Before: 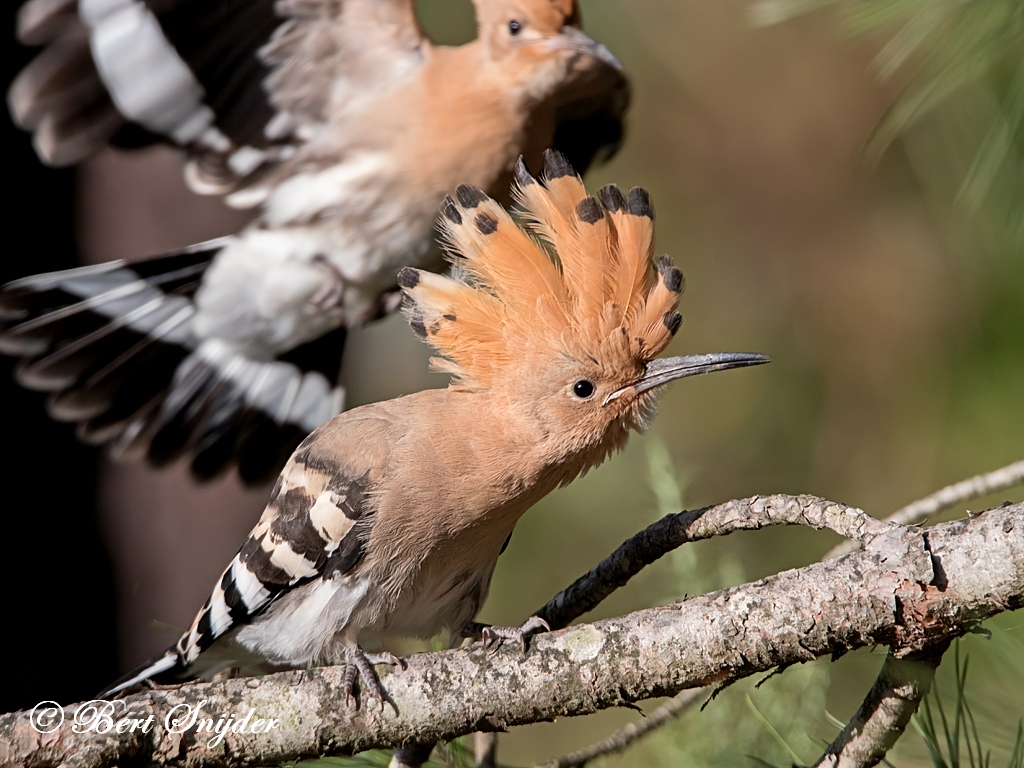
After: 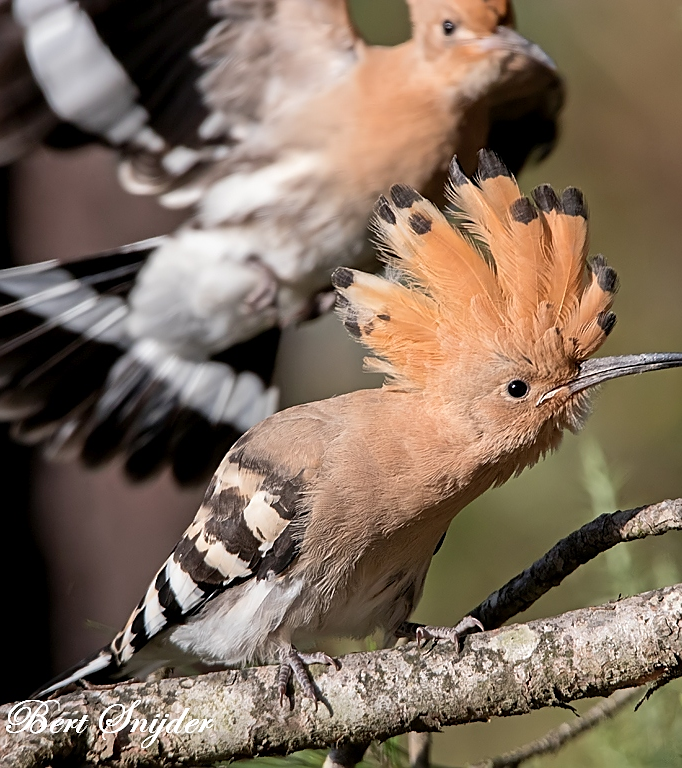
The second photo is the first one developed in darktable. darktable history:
crop and rotate: left 6.501%, right 26.846%
sharpen: radius 1.032
